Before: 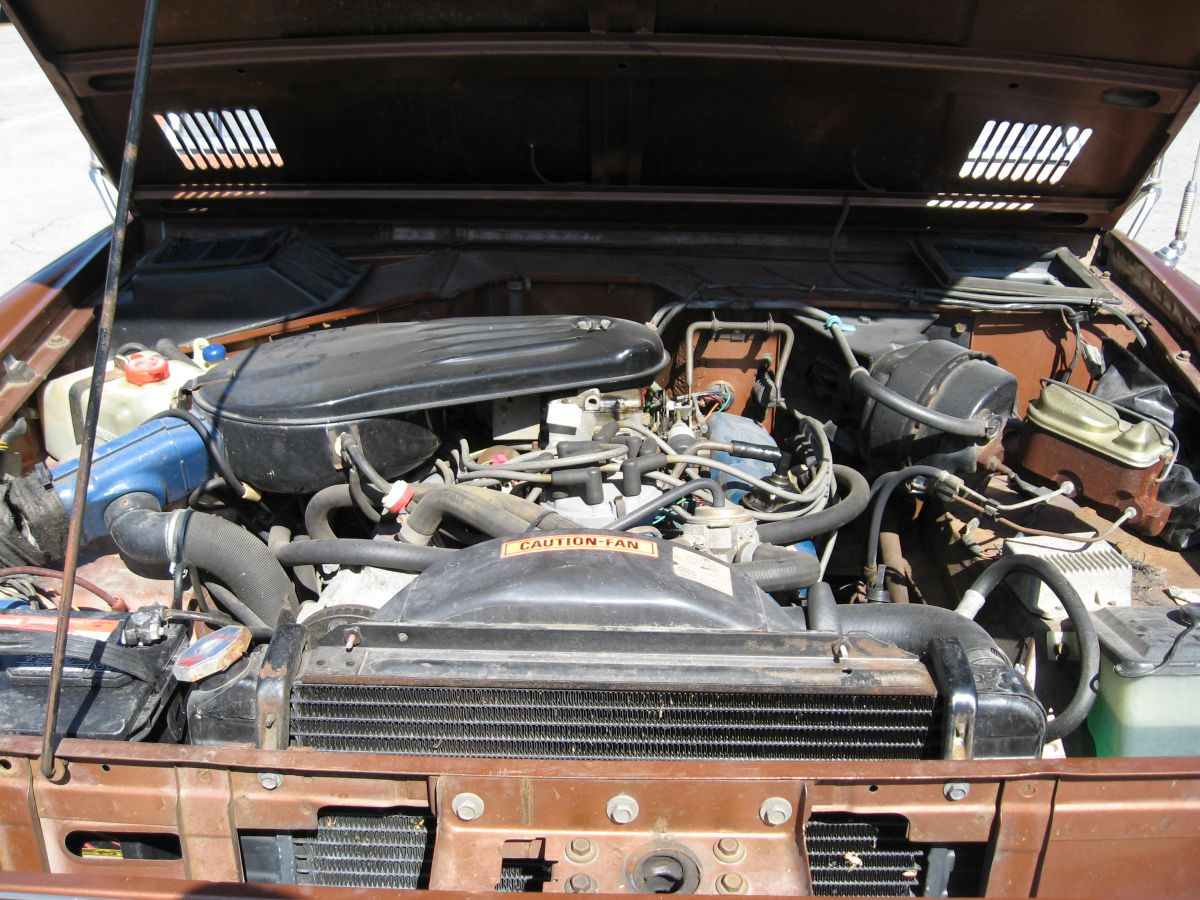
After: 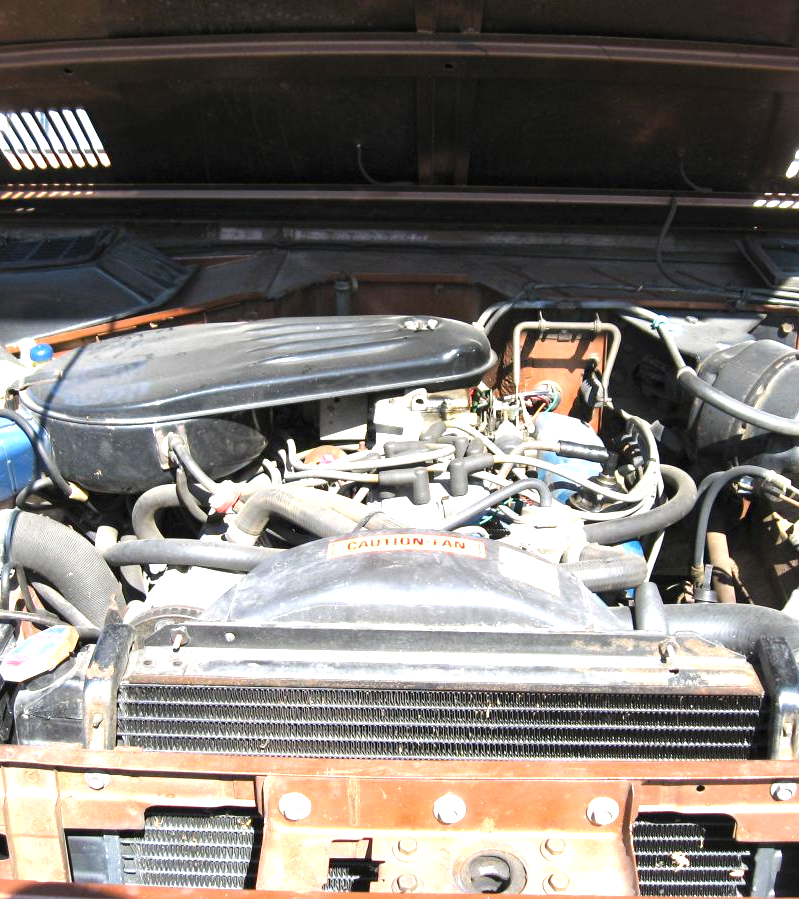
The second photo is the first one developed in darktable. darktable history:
crop and rotate: left 14.436%, right 18.898%
exposure: exposure 1.2 EV, compensate highlight preservation false
base curve: curves: ch0 [(0, 0) (0.989, 0.992)], preserve colors none
